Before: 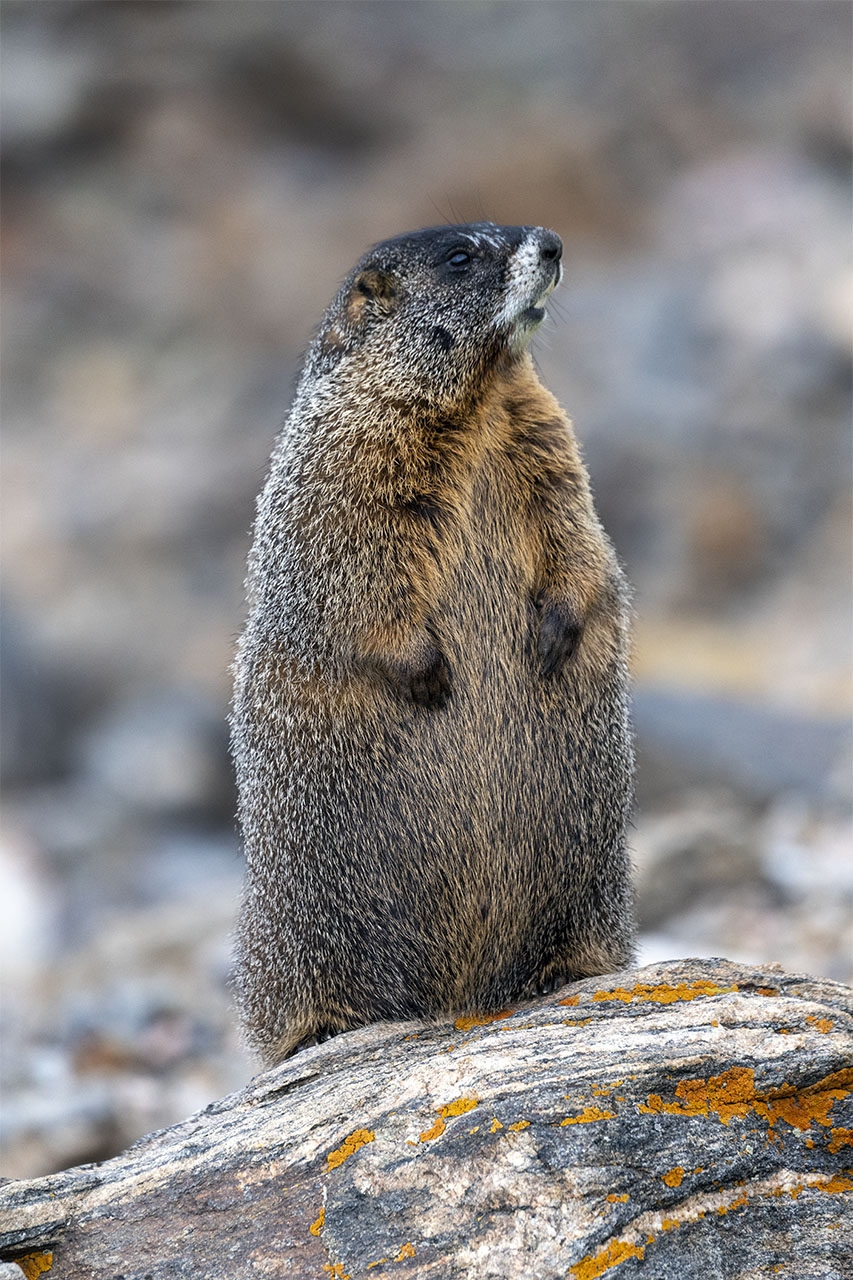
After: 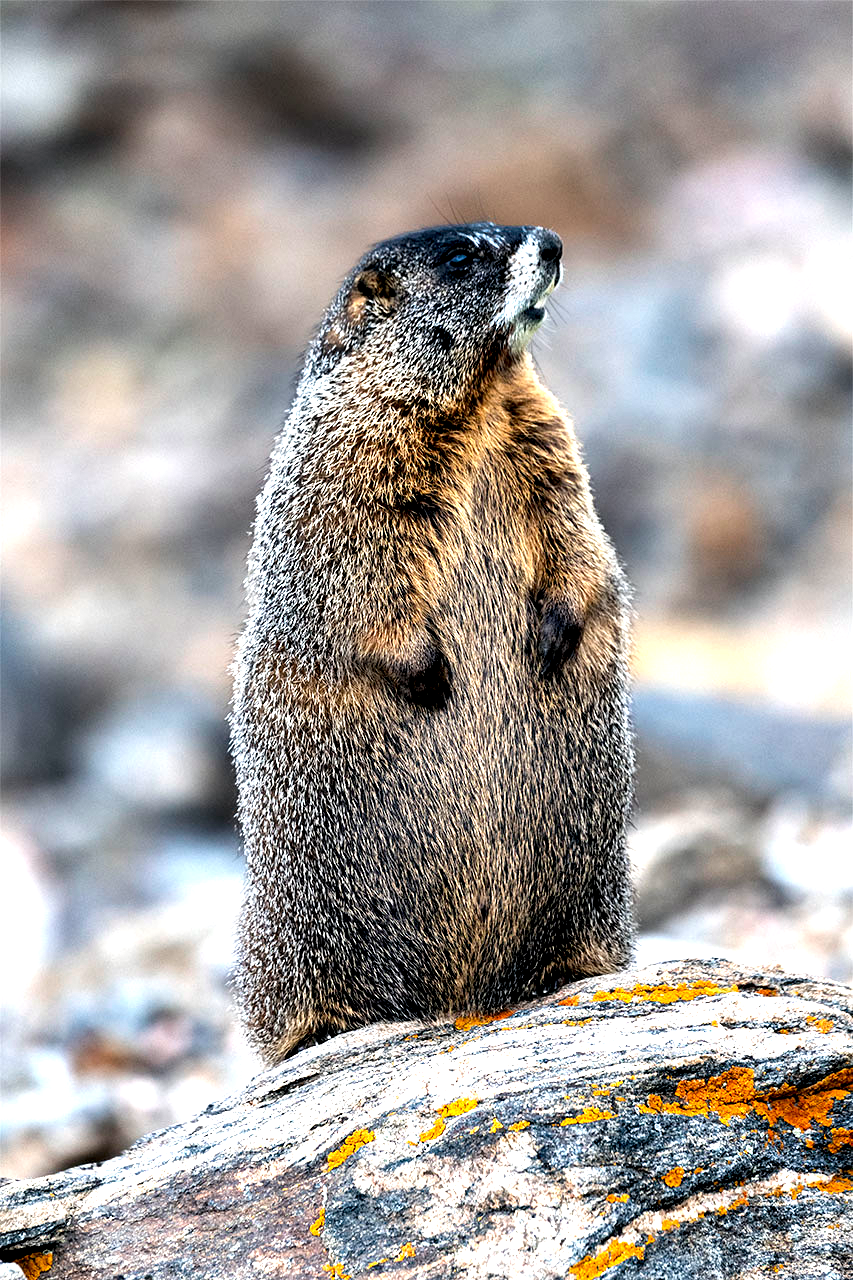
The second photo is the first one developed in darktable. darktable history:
contrast equalizer: y [[0.6 ×6], [0.55 ×6], [0 ×6], [0 ×6], [0 ×6]]
tone equalizer: -8 EV -0.784 EV, -7 EV -0.708 EV, -6 EV -0.562 EV, -5 EV -0.385 EV, -3 EV 0.395 EV, -2 EV 0.6 EV, -1 EV 0.696 EV, +0 EV 0.748 EV
